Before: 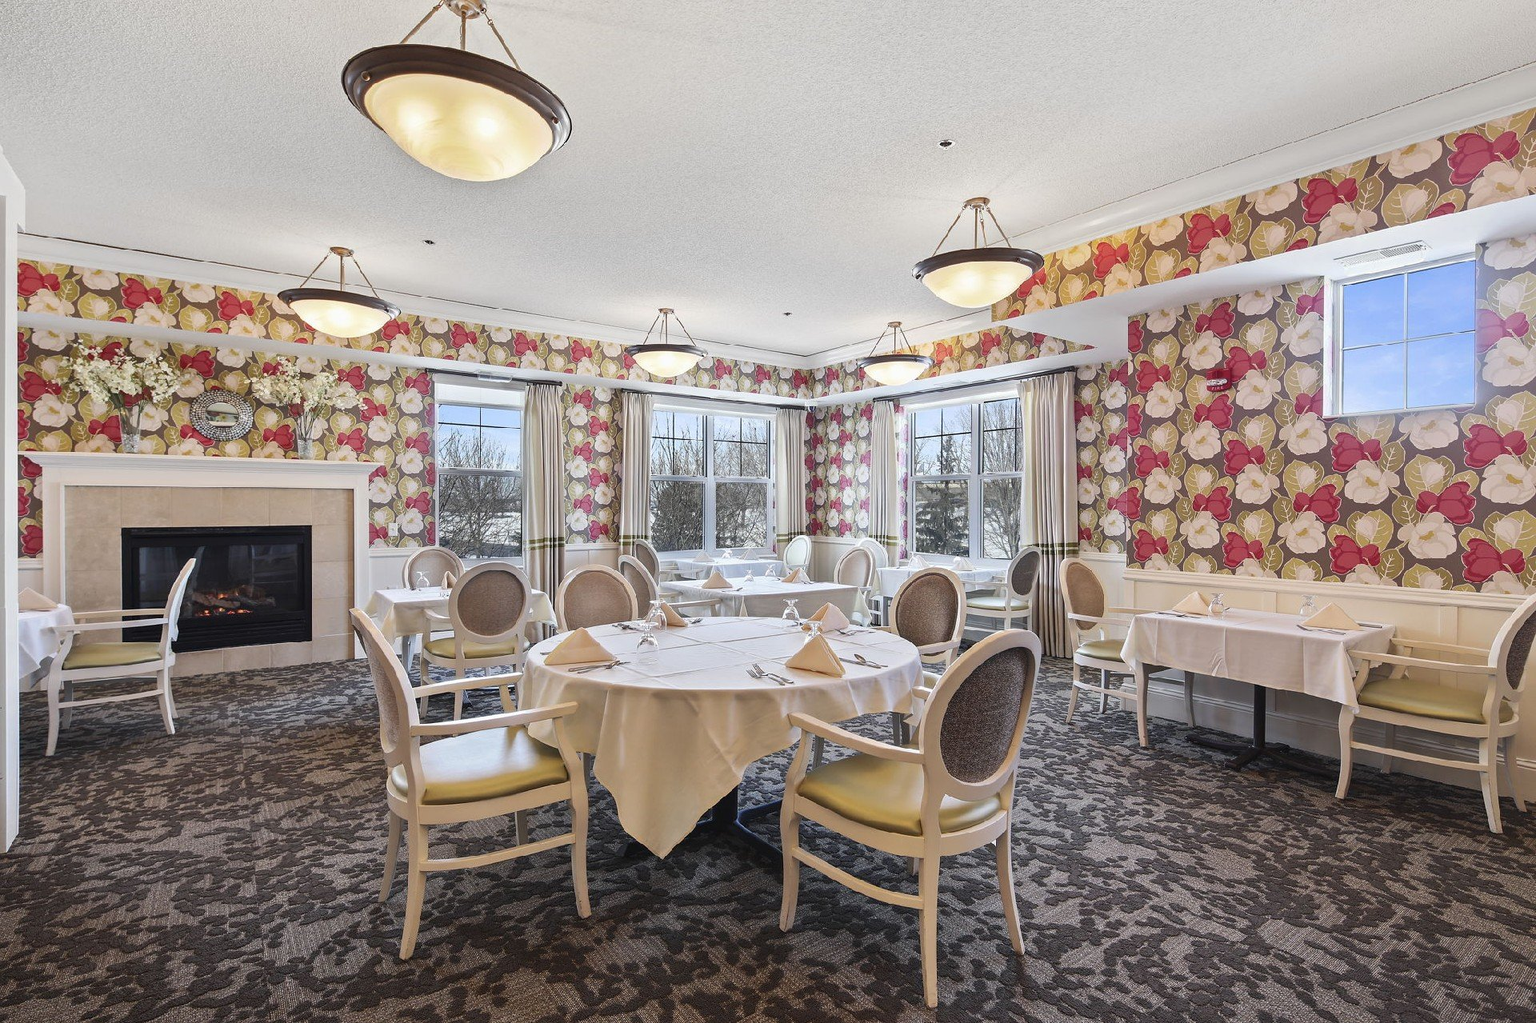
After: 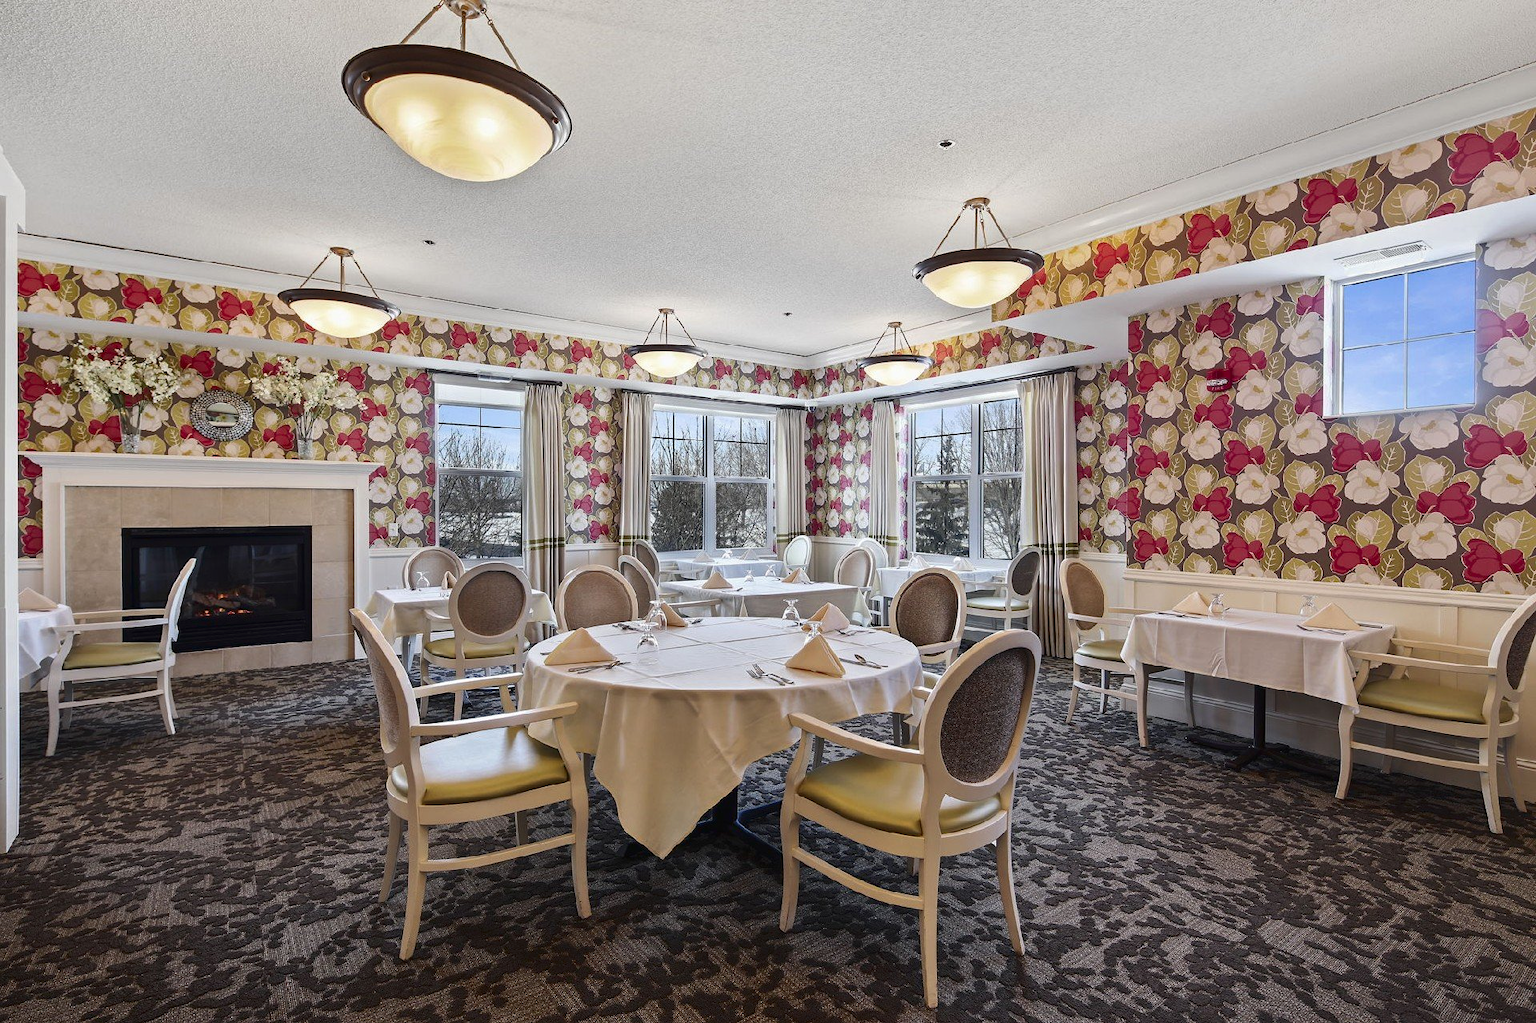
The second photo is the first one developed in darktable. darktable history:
contrast brightness saturation: contrast 0.066, brightness -0.126, saturation 0.061
